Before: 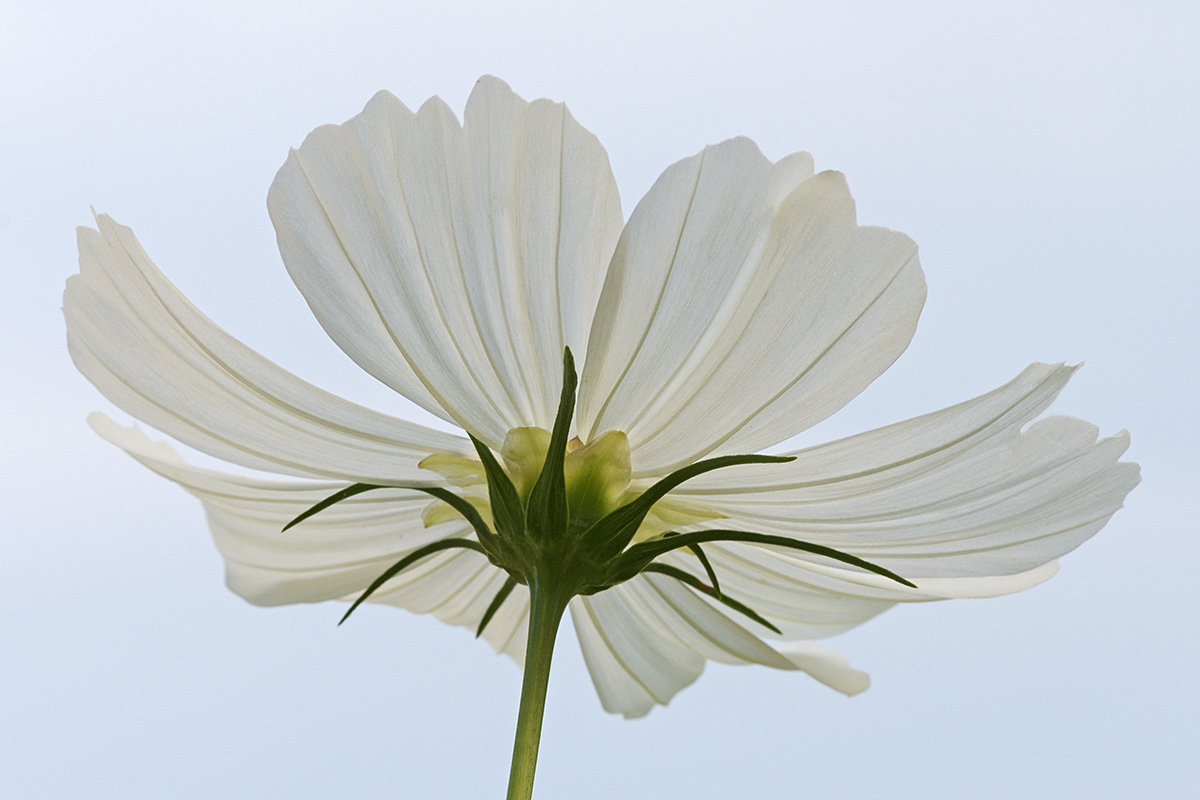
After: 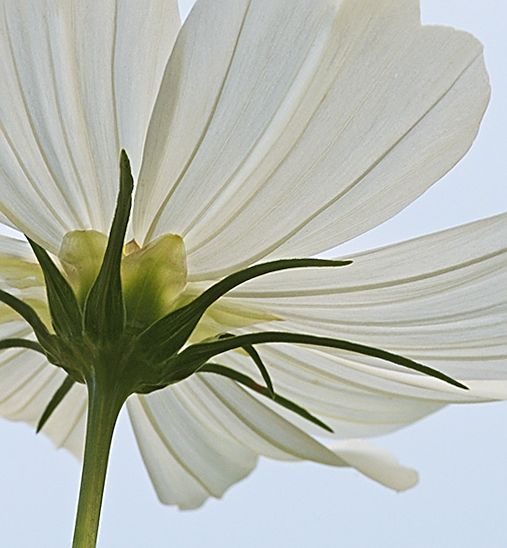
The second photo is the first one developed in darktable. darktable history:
exposure: black level correction -0.005, exposure 0.054 EV, compensate highlight preservation false
rotate and perspective: rotation 0.074°, lens shift (vertical) 0.096, lens shift (horizontal) -0.041, crop left 0.043, crop right 0.952, crop top 0.024, crop bottom 0.979
sharpen: on, module defaults
crop: left 35.432%, top 26.233%, right 20.145%, bottom 3.432%
